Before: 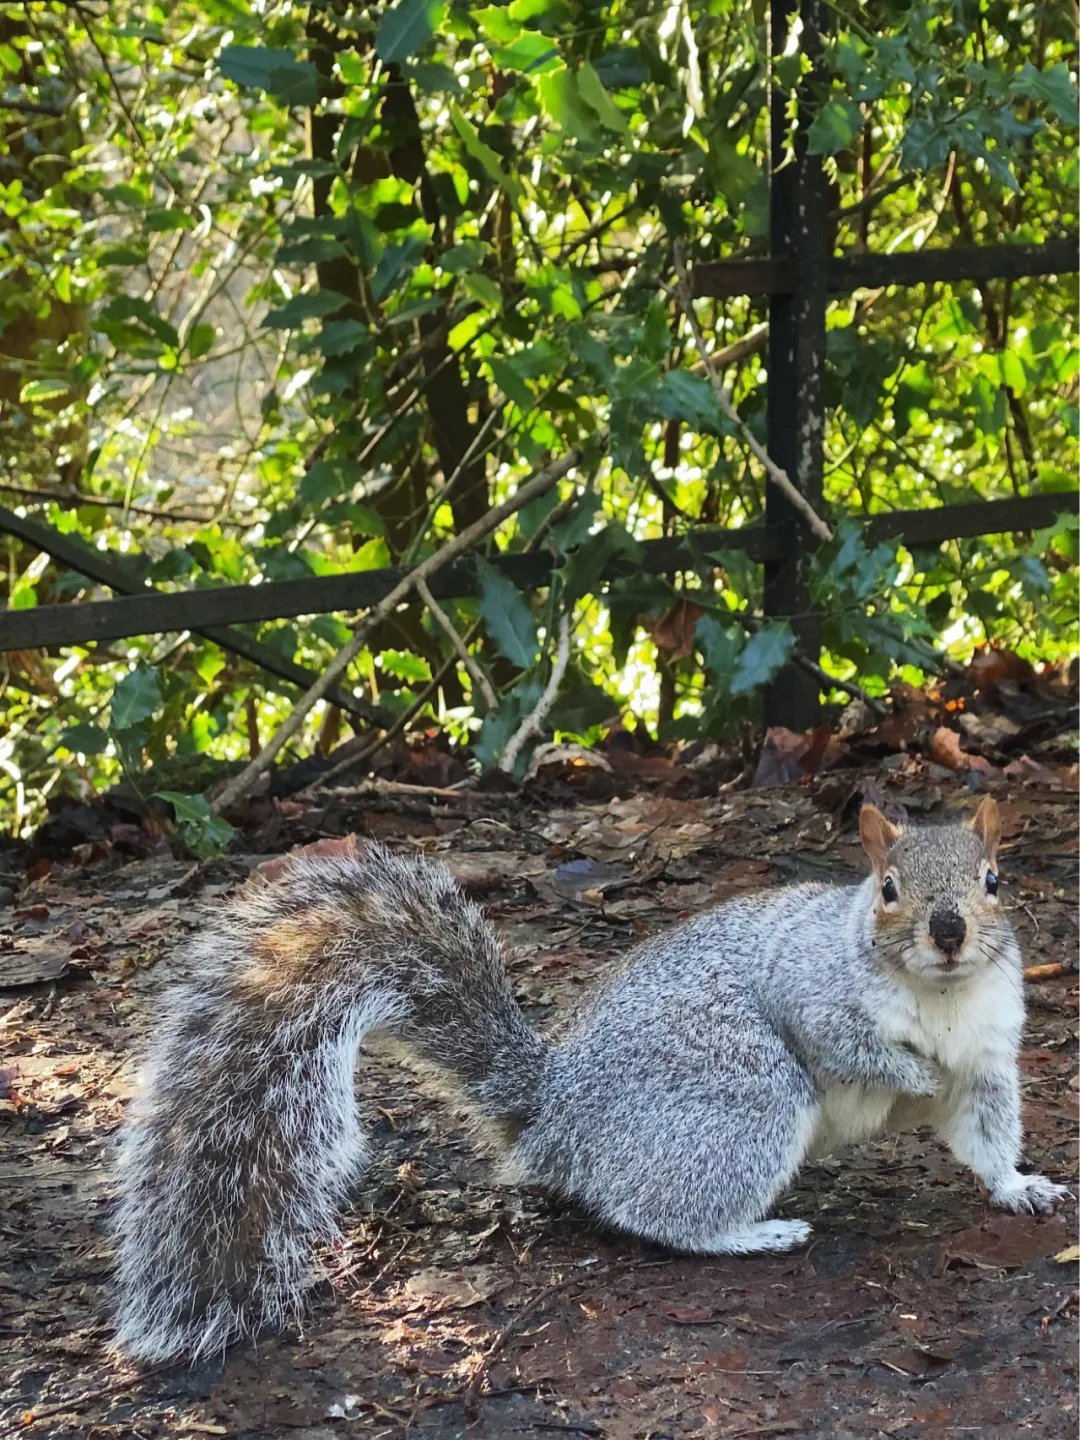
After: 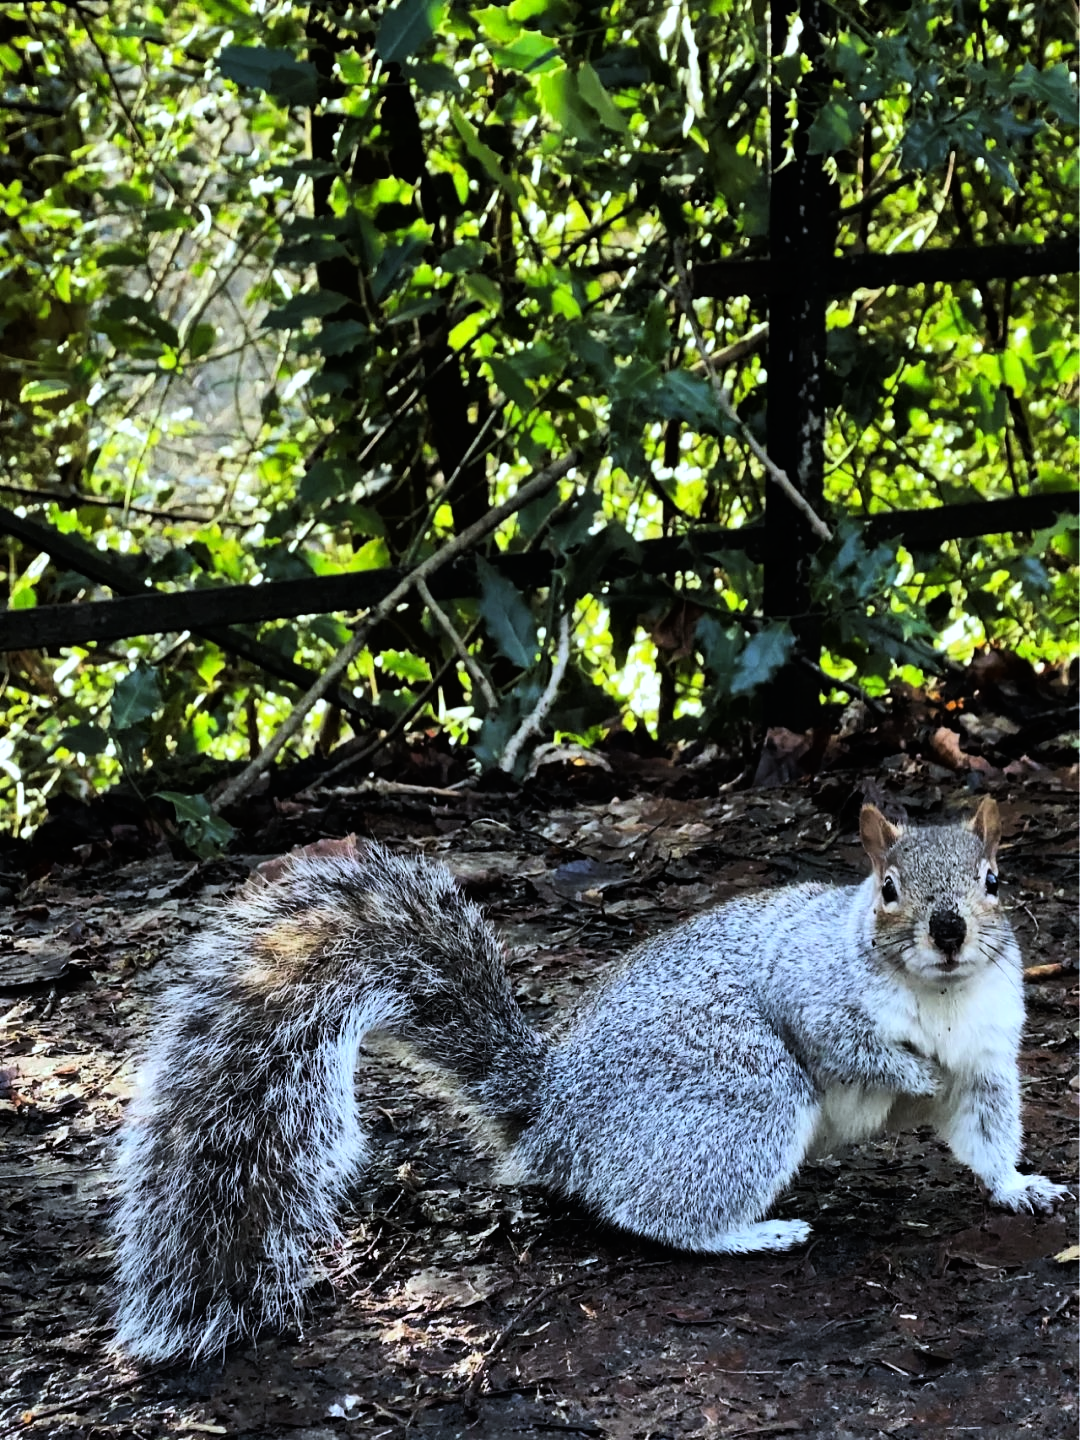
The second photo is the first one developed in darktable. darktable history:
white balance: red 0.924, blue 1.095
tone curve: curves: ch0 [(0, 0) (0.118, 0.034) (0.182, 0.124) (0.265, 0.214) (0.504, 0.508) (0.783, 0.825) (1, 1)], color space Lab, linked channels, preserve colors none
tone equalizer: -8 EV -0.75 EV, -7 EV -0.7 EV, -6 EV -0.6 EV, -5 EV -0.4 EV, -3 EV 0.4 EV, -2 EV 0.6 EV, -1 EV 0.7 EV, +0 EV 0.75 EV, edges refinement/feathering 500, mask exposure compensation -1.57 EV, preserve details no
exposure: exposure -0.462 EV, compensate highlight preservation false
